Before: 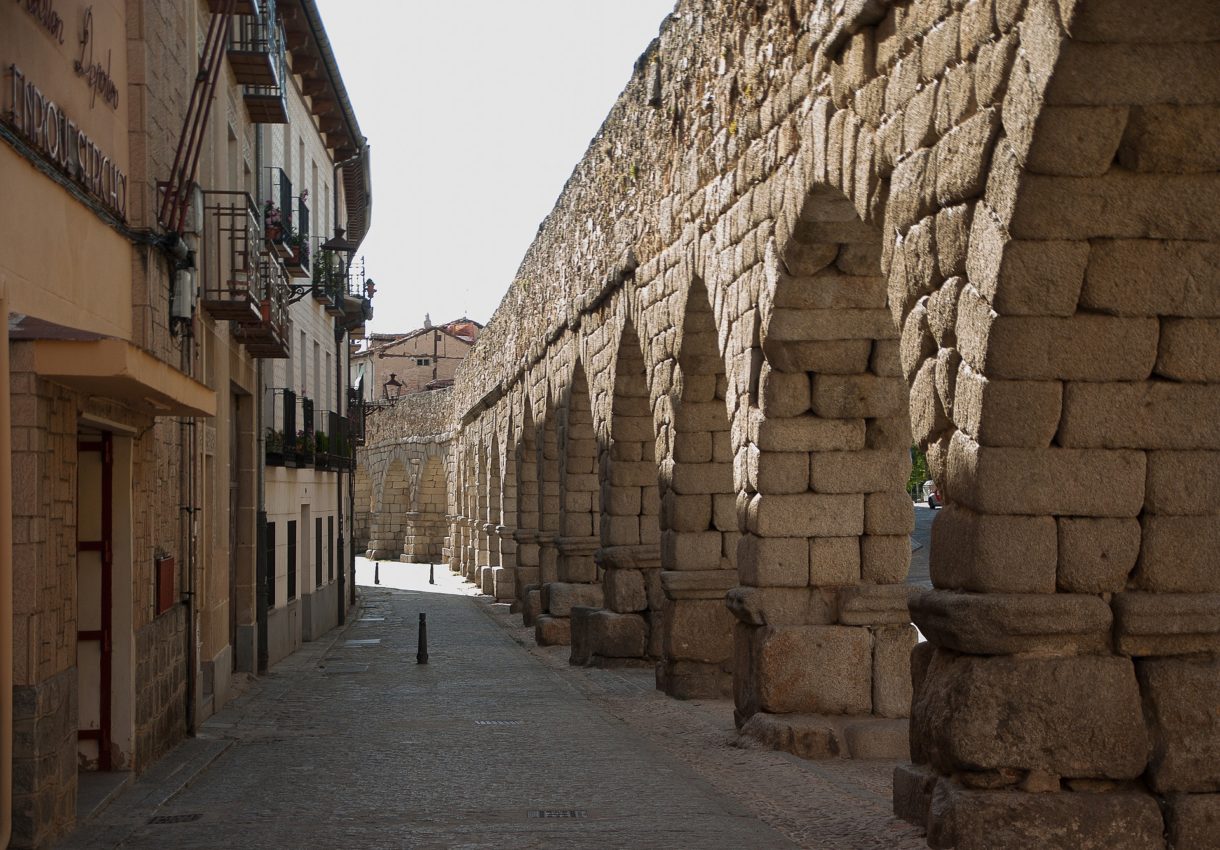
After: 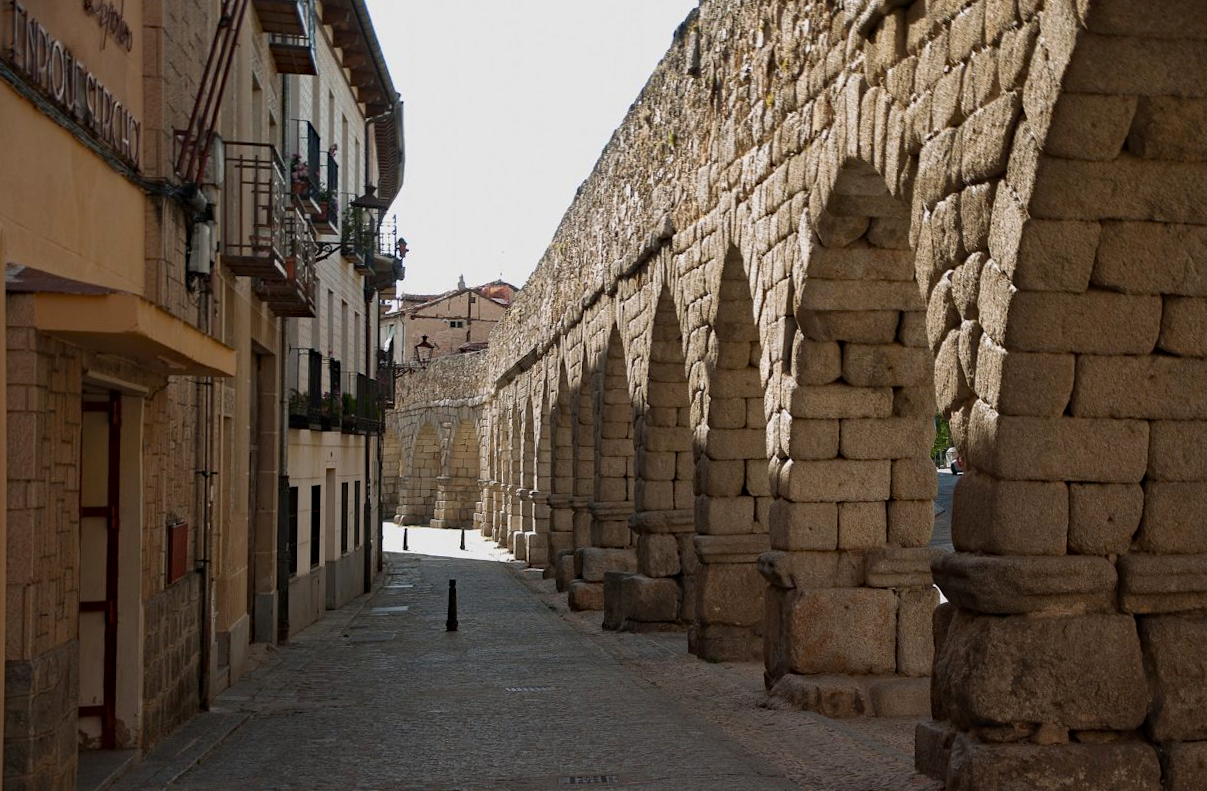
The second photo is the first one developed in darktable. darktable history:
haze removal: strength 0.29, distance 0.25, compatibility mode true, adaptive false
rotate and perspective: rotation 0.679°, lens shift (horizontal) 0.136, crop left 0.009, crop right 0.991, crop top 0.078, crop bottom 0.95
